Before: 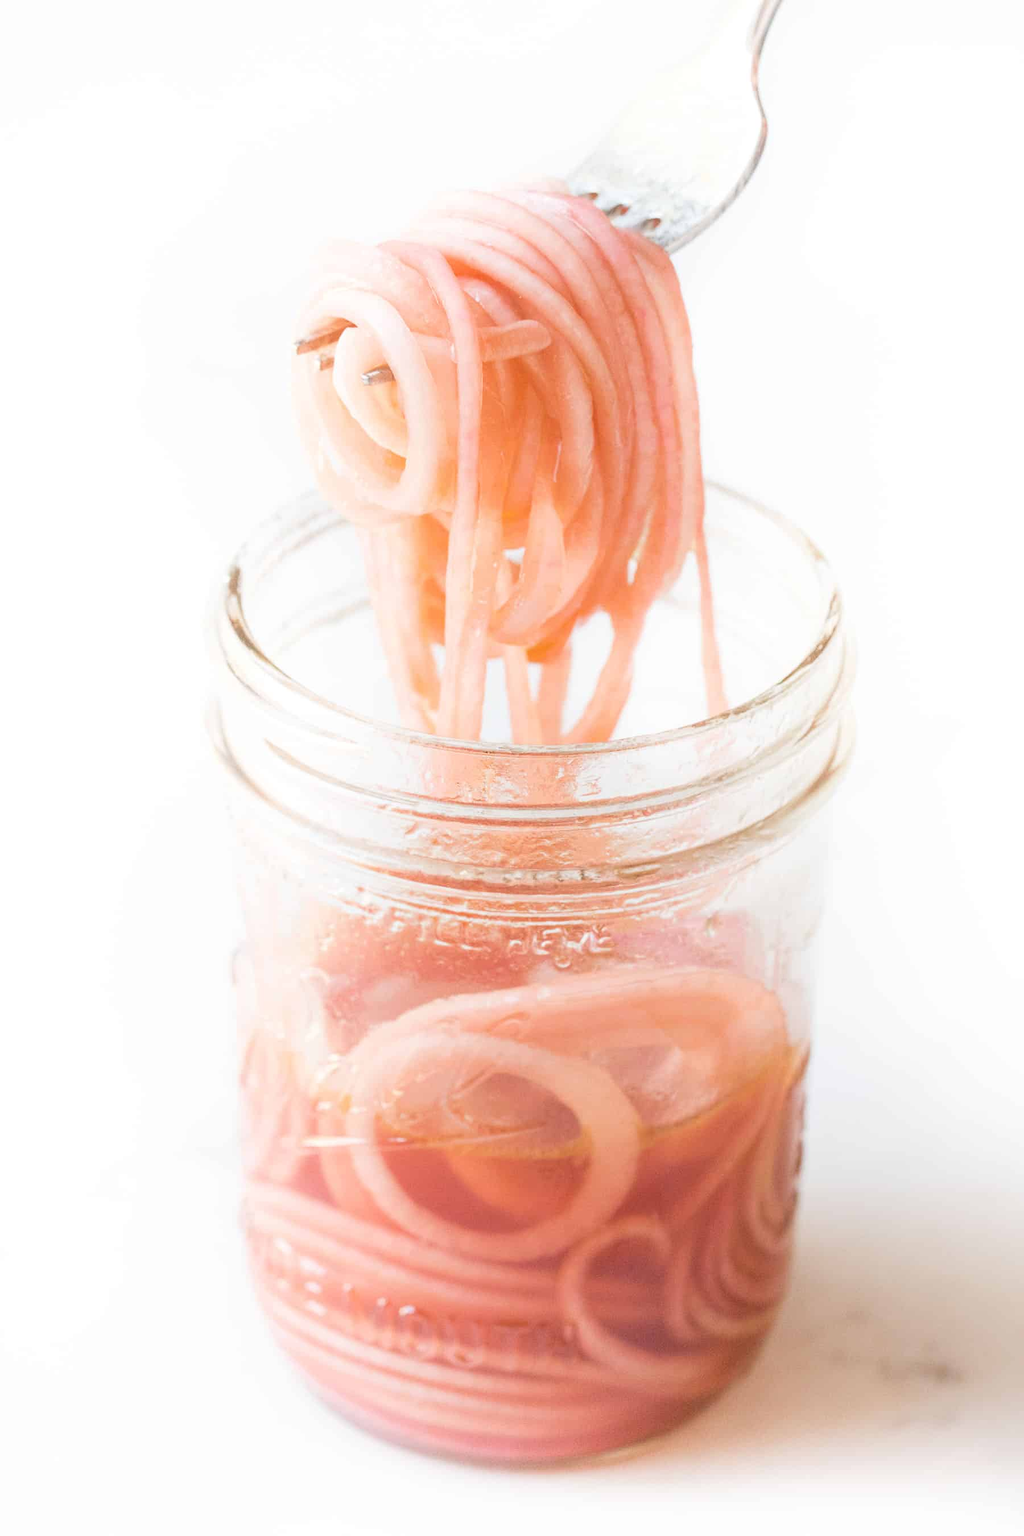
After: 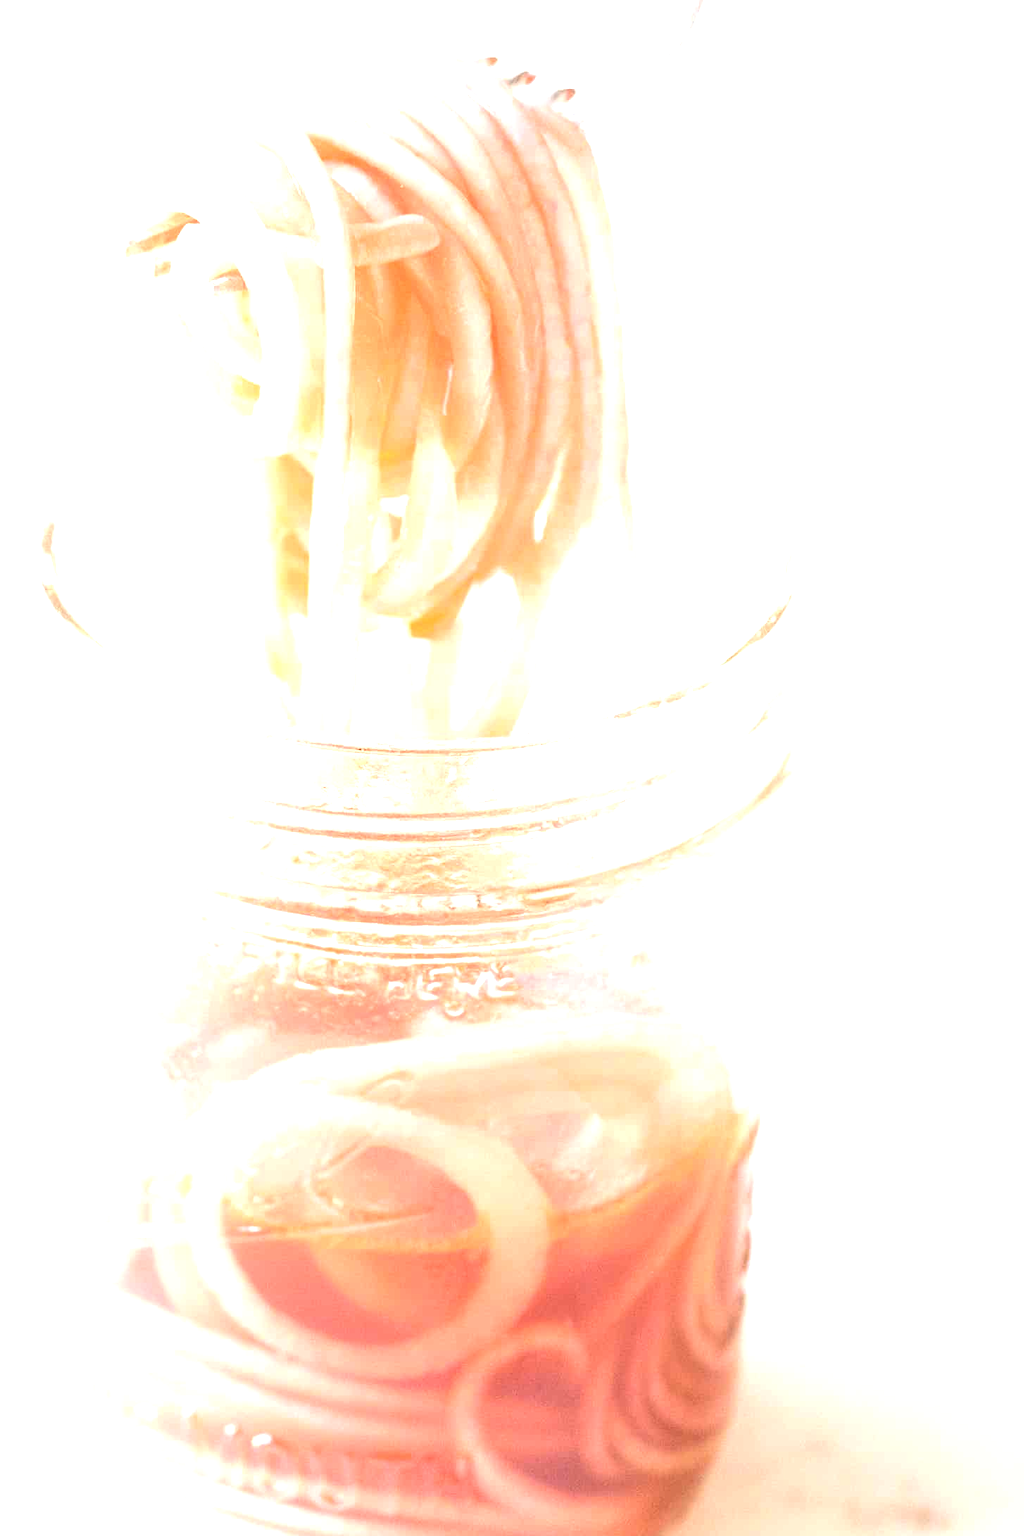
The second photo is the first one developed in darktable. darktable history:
exposure: black level correction -0.002, exposure 1.115 EV, compensate highlight preservation false
crop: left 19.159%, top 9.58%, bottom 9.58%
